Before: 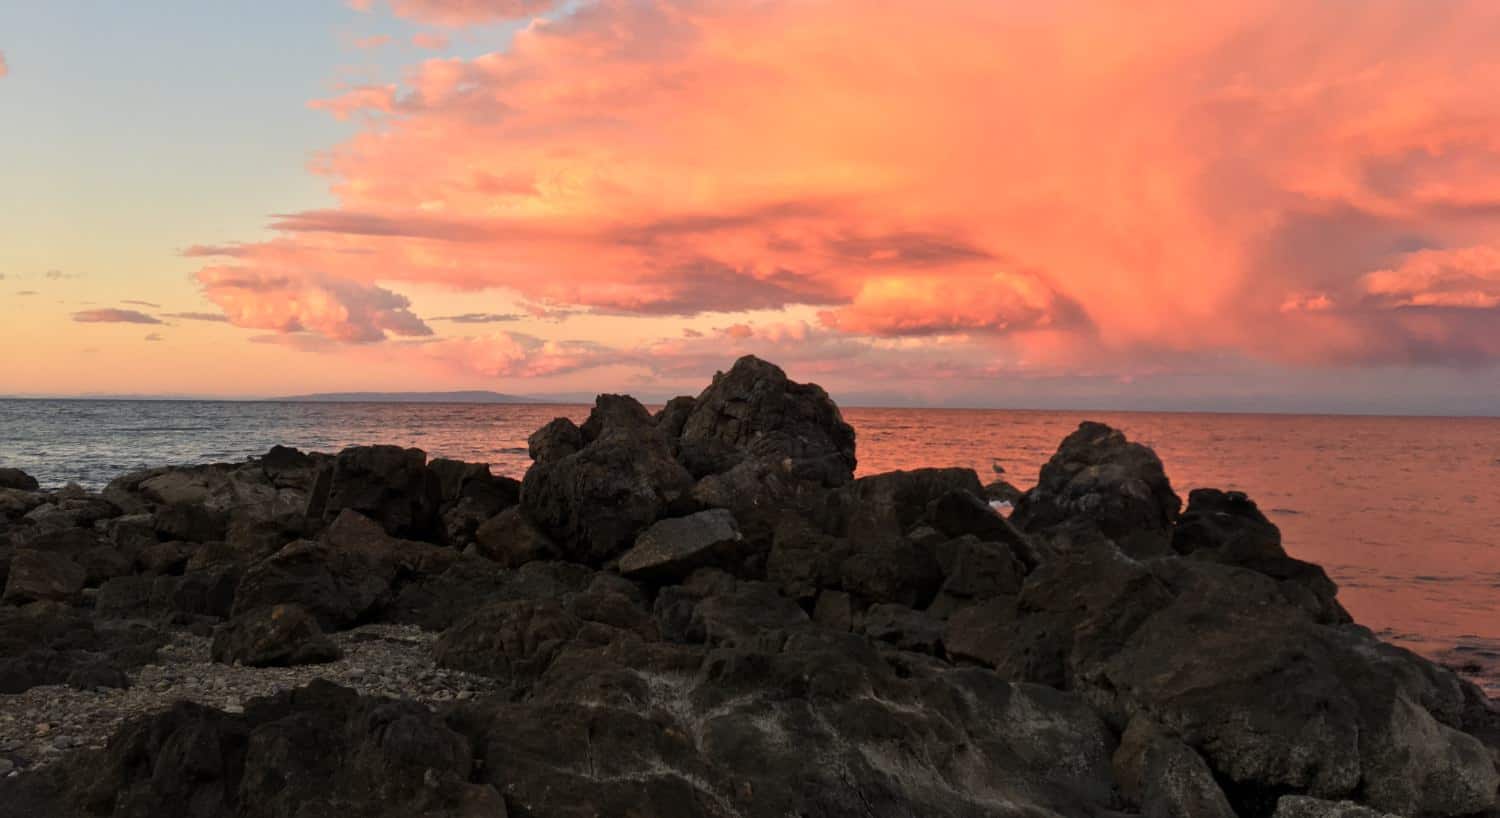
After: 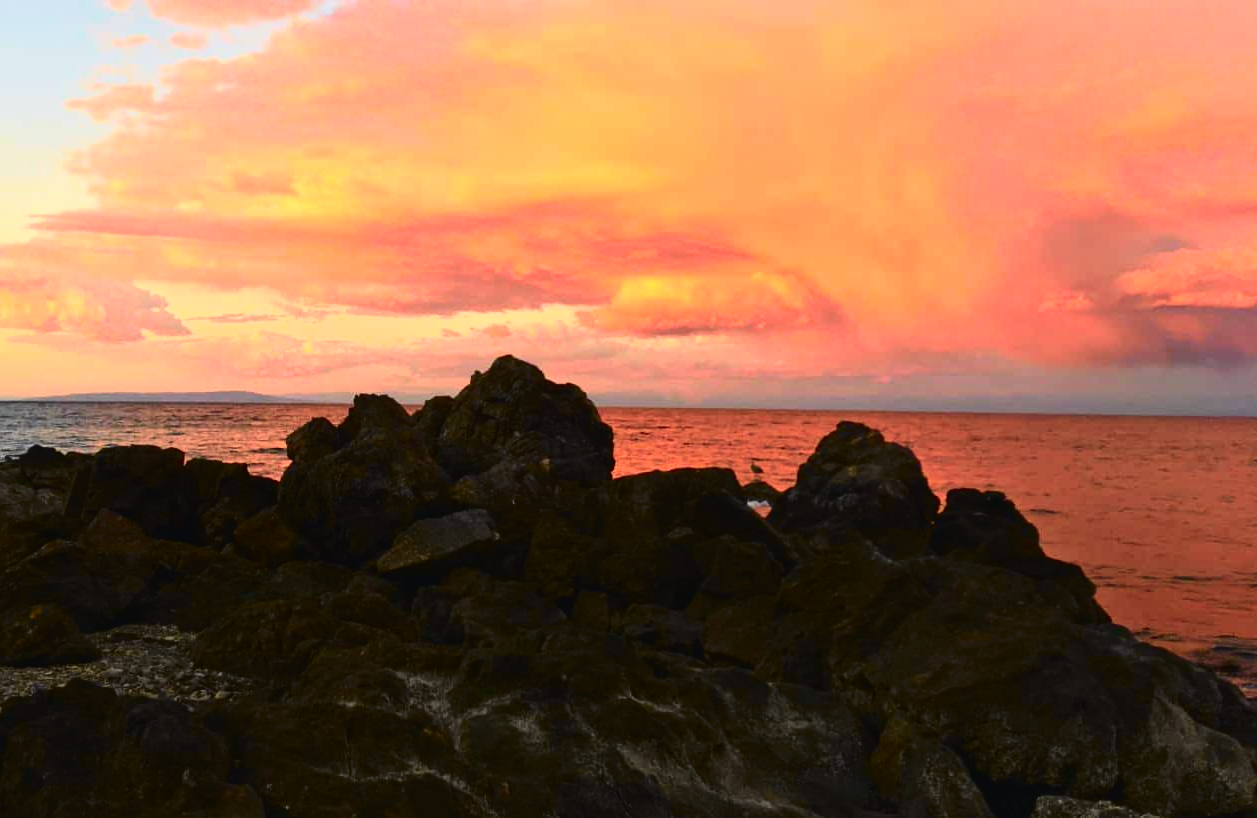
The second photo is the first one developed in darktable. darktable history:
crop: left 16.145%
tone curve: curves: ch0 [(0, 0.023) (0.132, 0.075) (0.251, 0.186) (0.441, 0.476) (0.662, 0.757) (0.849, 0.927) (1, 0.99)]; ch1 [(0, 0) (0.447, 0.411) (0.483, 0.469) (0.498, 0.496) (0.518, 0.514) (0.561, 0.59) (0.606, 0.659) (0.657, 0.725) (0.869, 0.916) (1, 1)]; ch2 [(0, 0) (0.307, 0.315) (0.425, 0.438) (0.483, 0.477) (0.503, 0.503) (0.526, 0.553) (0.552, 0.601) (0.615, 0.669) (0.703, 0.797) (0.985, 0.966)], color space Lab, independent channels
tone equalizer: -8 EV -0.001 EV, -7 EV 0.001 EV, -6 EV -0.002 EV, -5 EV -0.003 EV, -4 EV -0.062 EV, -3 EV -0.222 EV, -2 EV -0.267 EV, -1 EV 0.105 EV, +0 EV 0.303 EV
